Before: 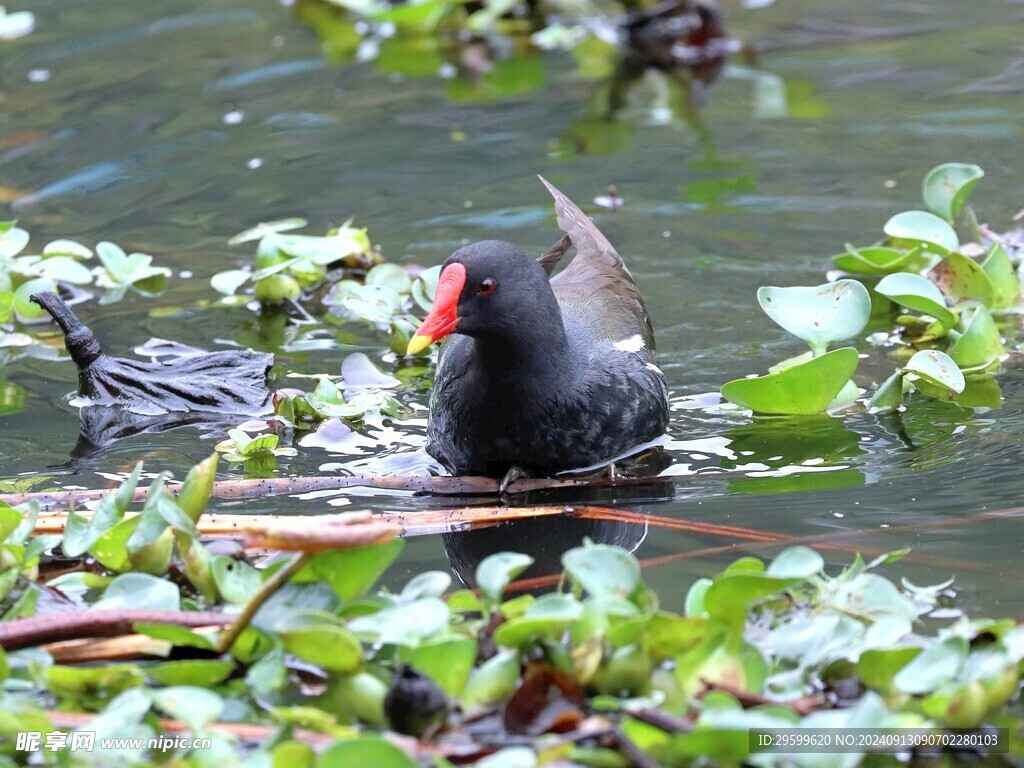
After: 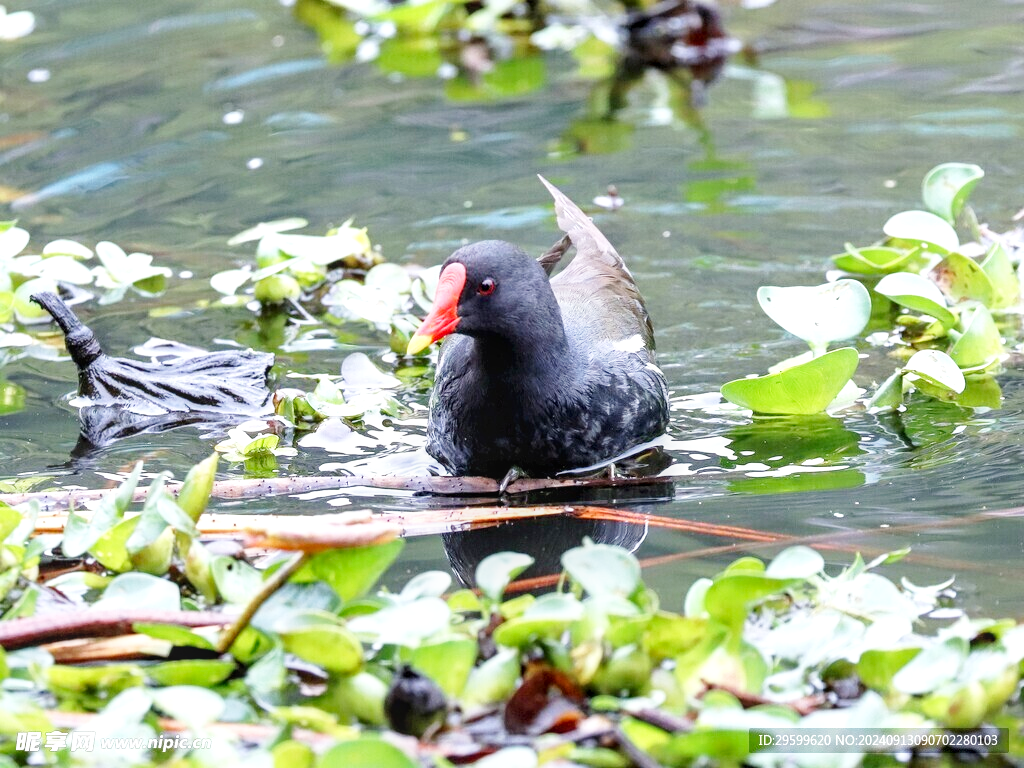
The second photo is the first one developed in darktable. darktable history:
local contrast: on, module defaults
base curve: curves: ch0 [(0, 0) (0.005, 0.002) (0.15, 0.3) (0.4, 0.7) (0.75, 0.95) (1, 1)], preserve colors none
